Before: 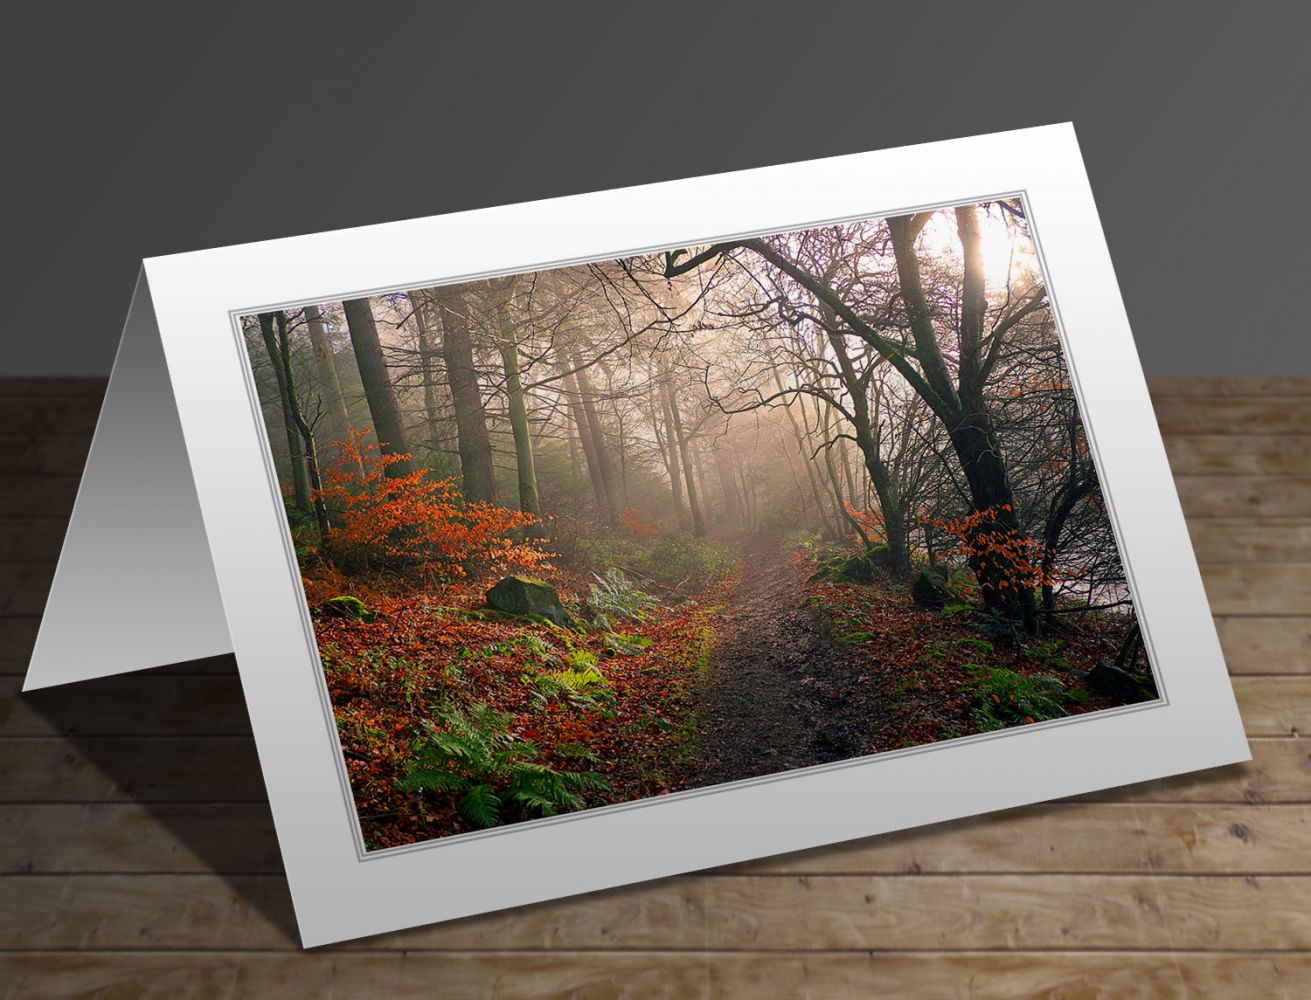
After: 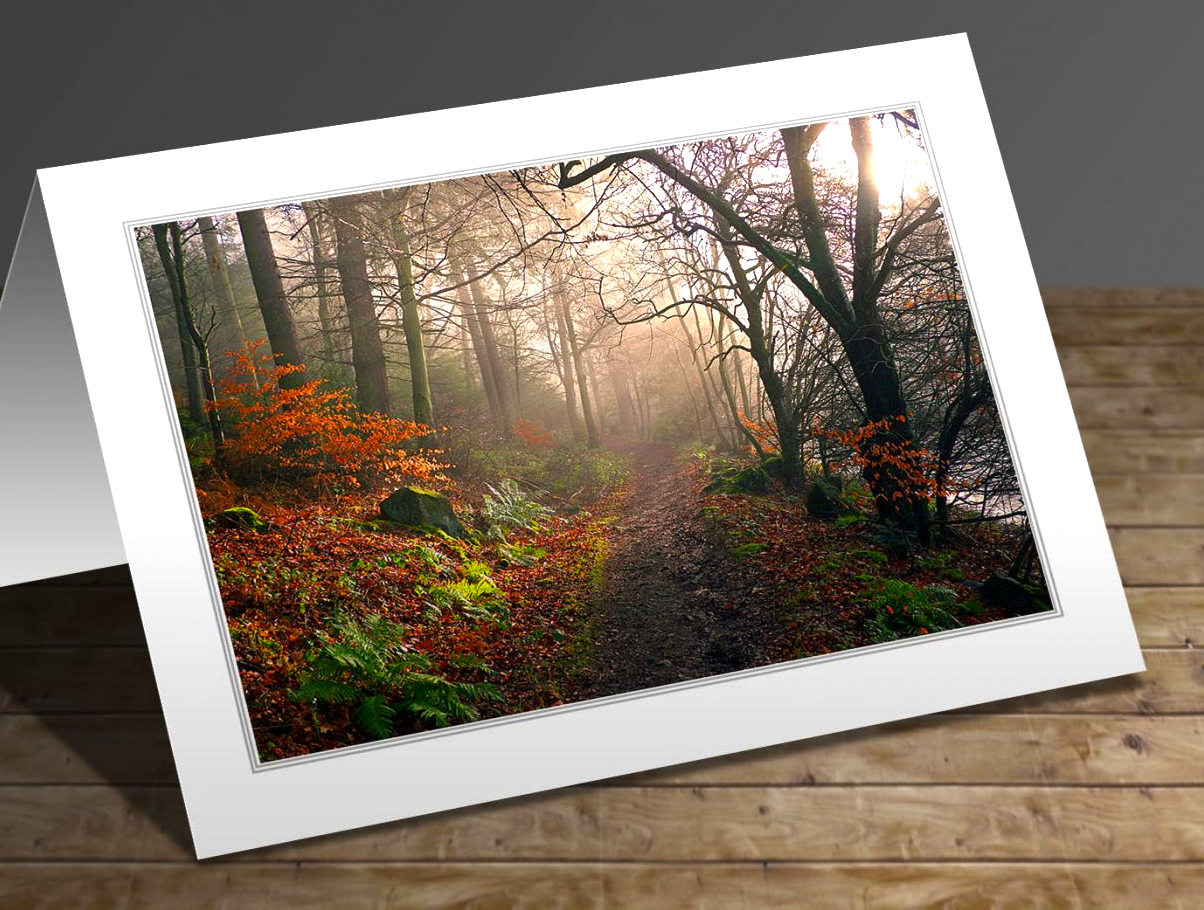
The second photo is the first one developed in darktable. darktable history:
crop and rotate: left 8.121%, top 8.926%
color balance rgb: power › hue 60.04°, linear chroma grading › shadows 15.375%, perceptual saturation grading › global saturation 0.586%, perceptual brilliance grading › global brilliance -4.22%, perceptual brilliance grading › highlights 24.736%, perceptual brilliance grading › mid-tones 6.939%, perceptual brilliance grading › shadows -4.749%, global vibrance 20%
